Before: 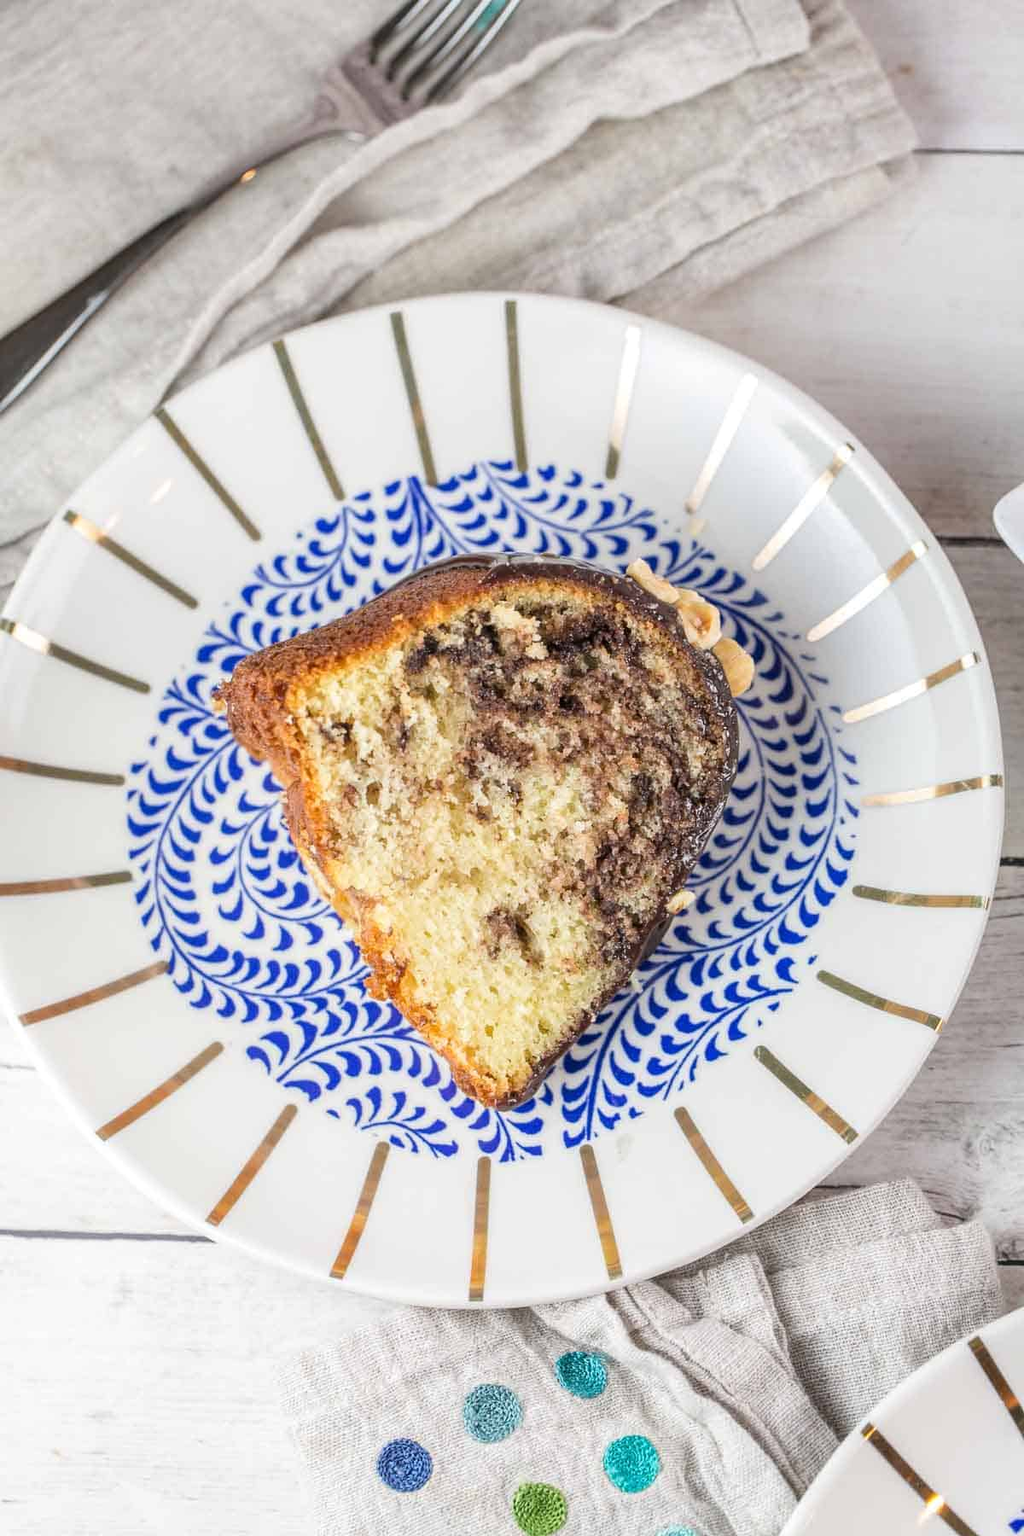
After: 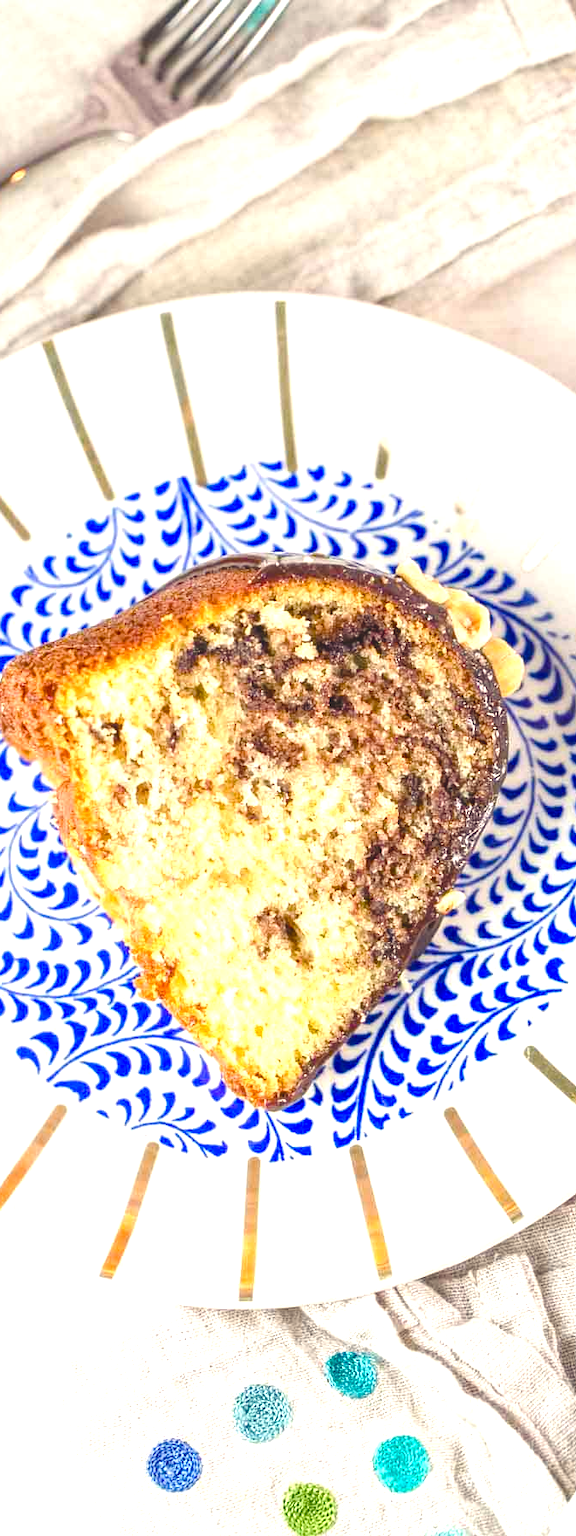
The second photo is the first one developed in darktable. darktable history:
color balance rgb: shadows lift › chroma 3%, shadows lift › hue 280.8°, power › hue 330°, highlights gain › chroma 3%, highlights gain › hue 75.6°, global offset › luminance 1.5%, perceptual saturation grading › global saturation 20%, perceptual saturation grading › highlights -25%, perceptual saturation grading › shadows 50%, global vibrance 30%
crop and rotate: left 22.516%, right 21.234%
exposure: black level correction 0, exposure 0.877 EV, compensate exposure bias true, compensate highlight preservation false
